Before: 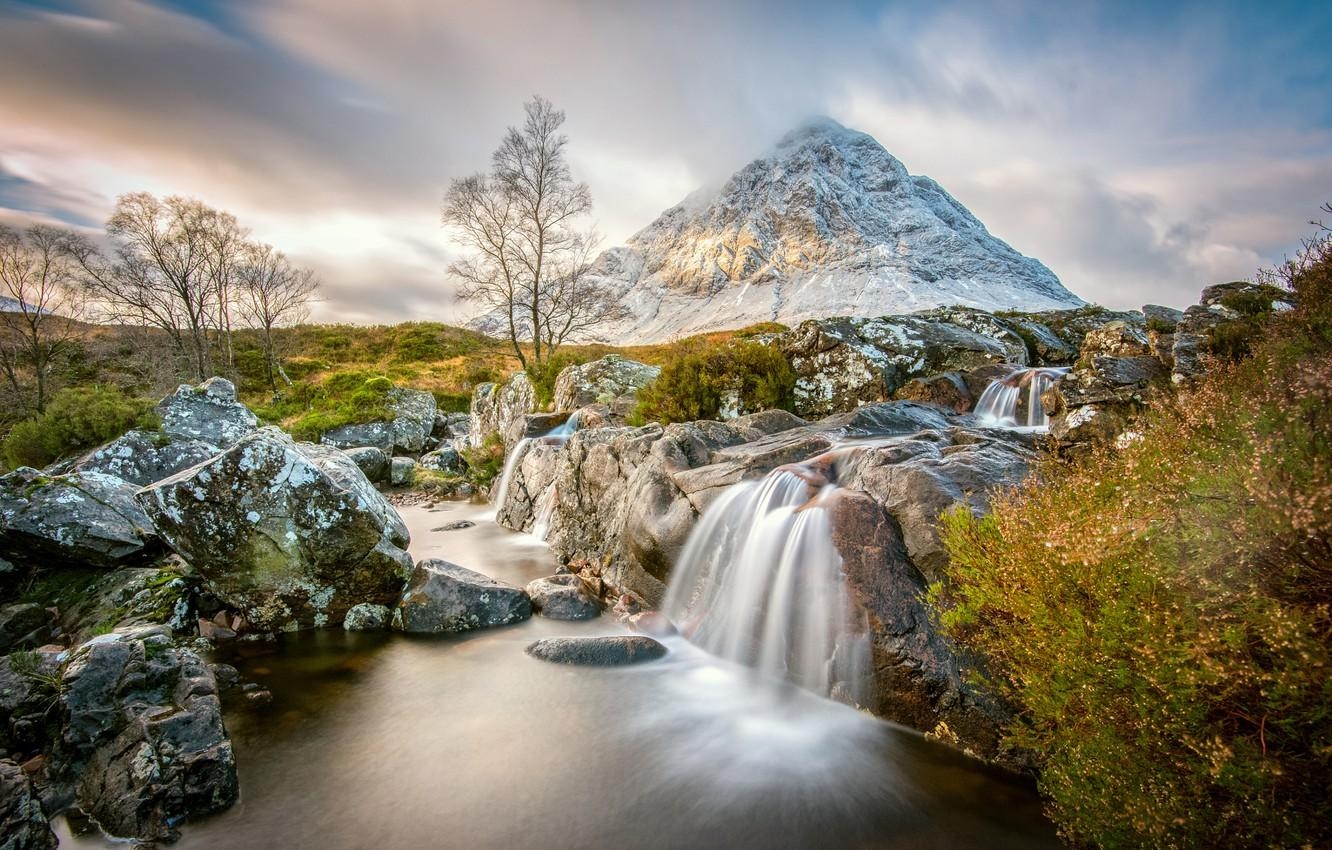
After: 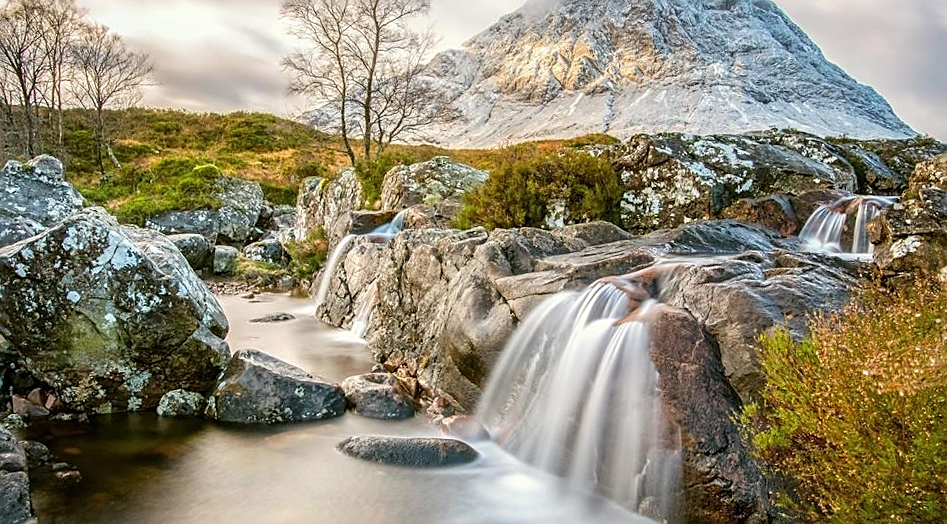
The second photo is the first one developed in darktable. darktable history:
sharpen: on, module defaults
crop and rotate: angle -3.49°, left 9.748%, top 20.511%, right 12.466%, bottom 12.046%
